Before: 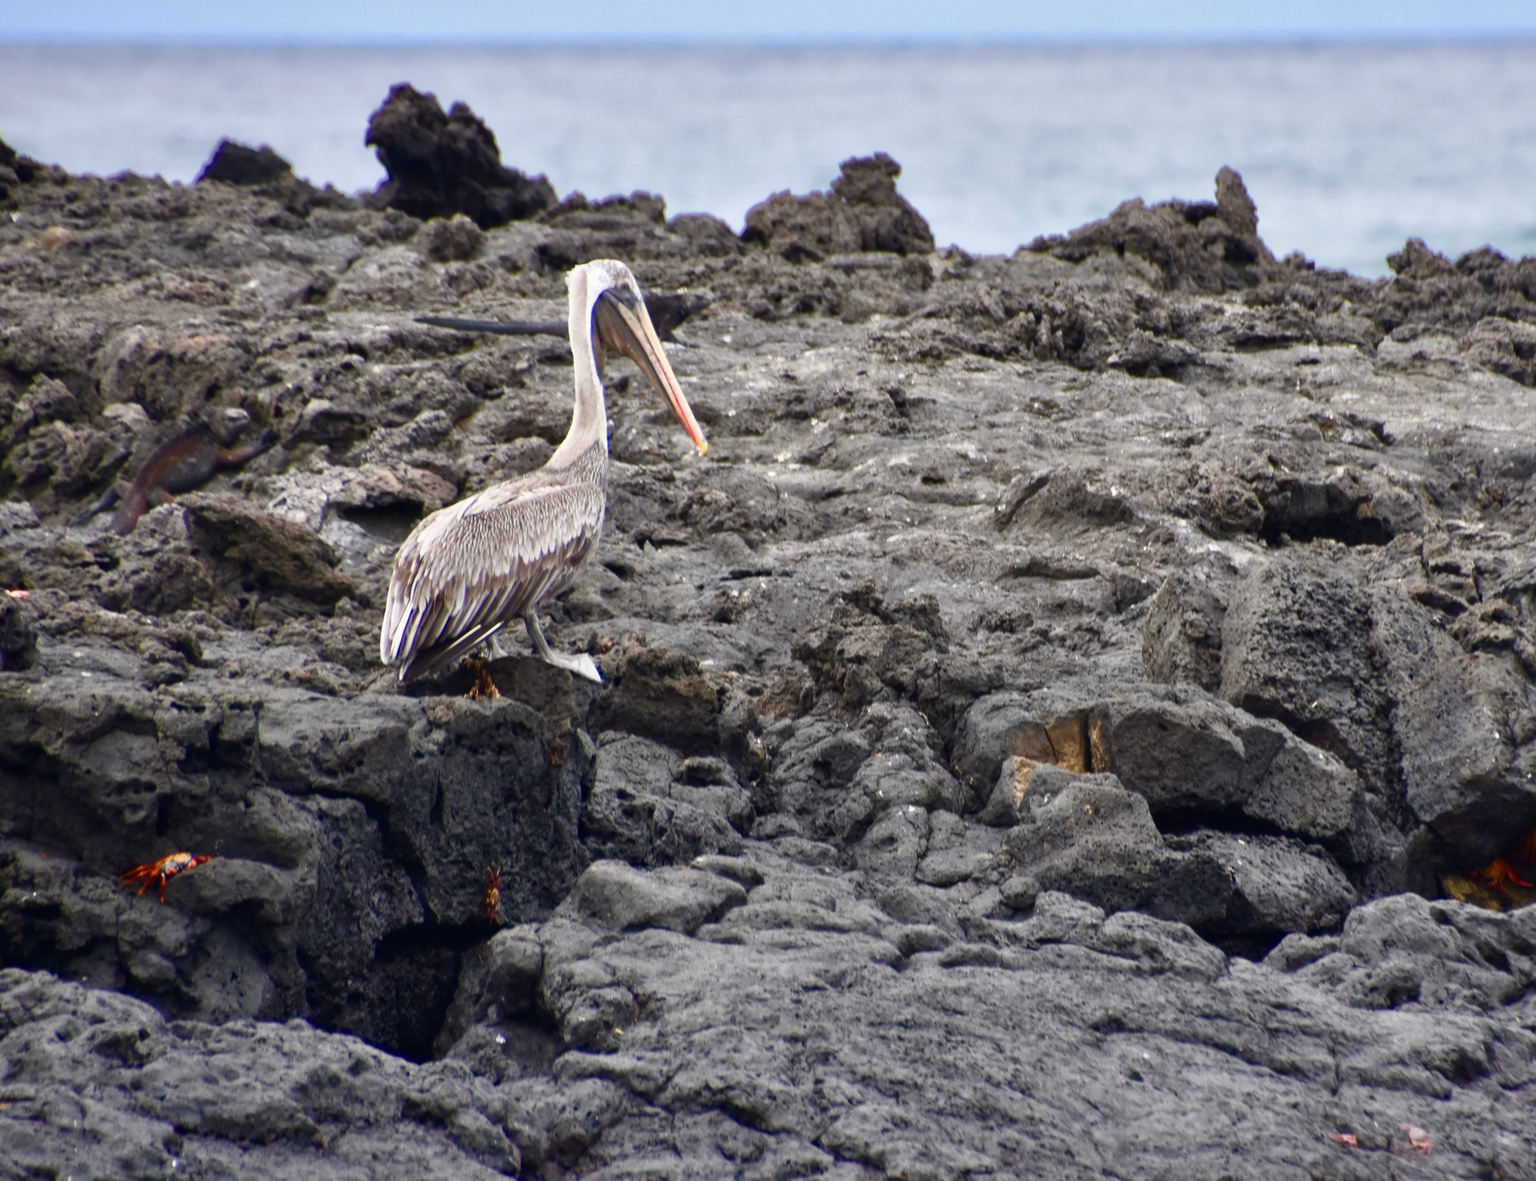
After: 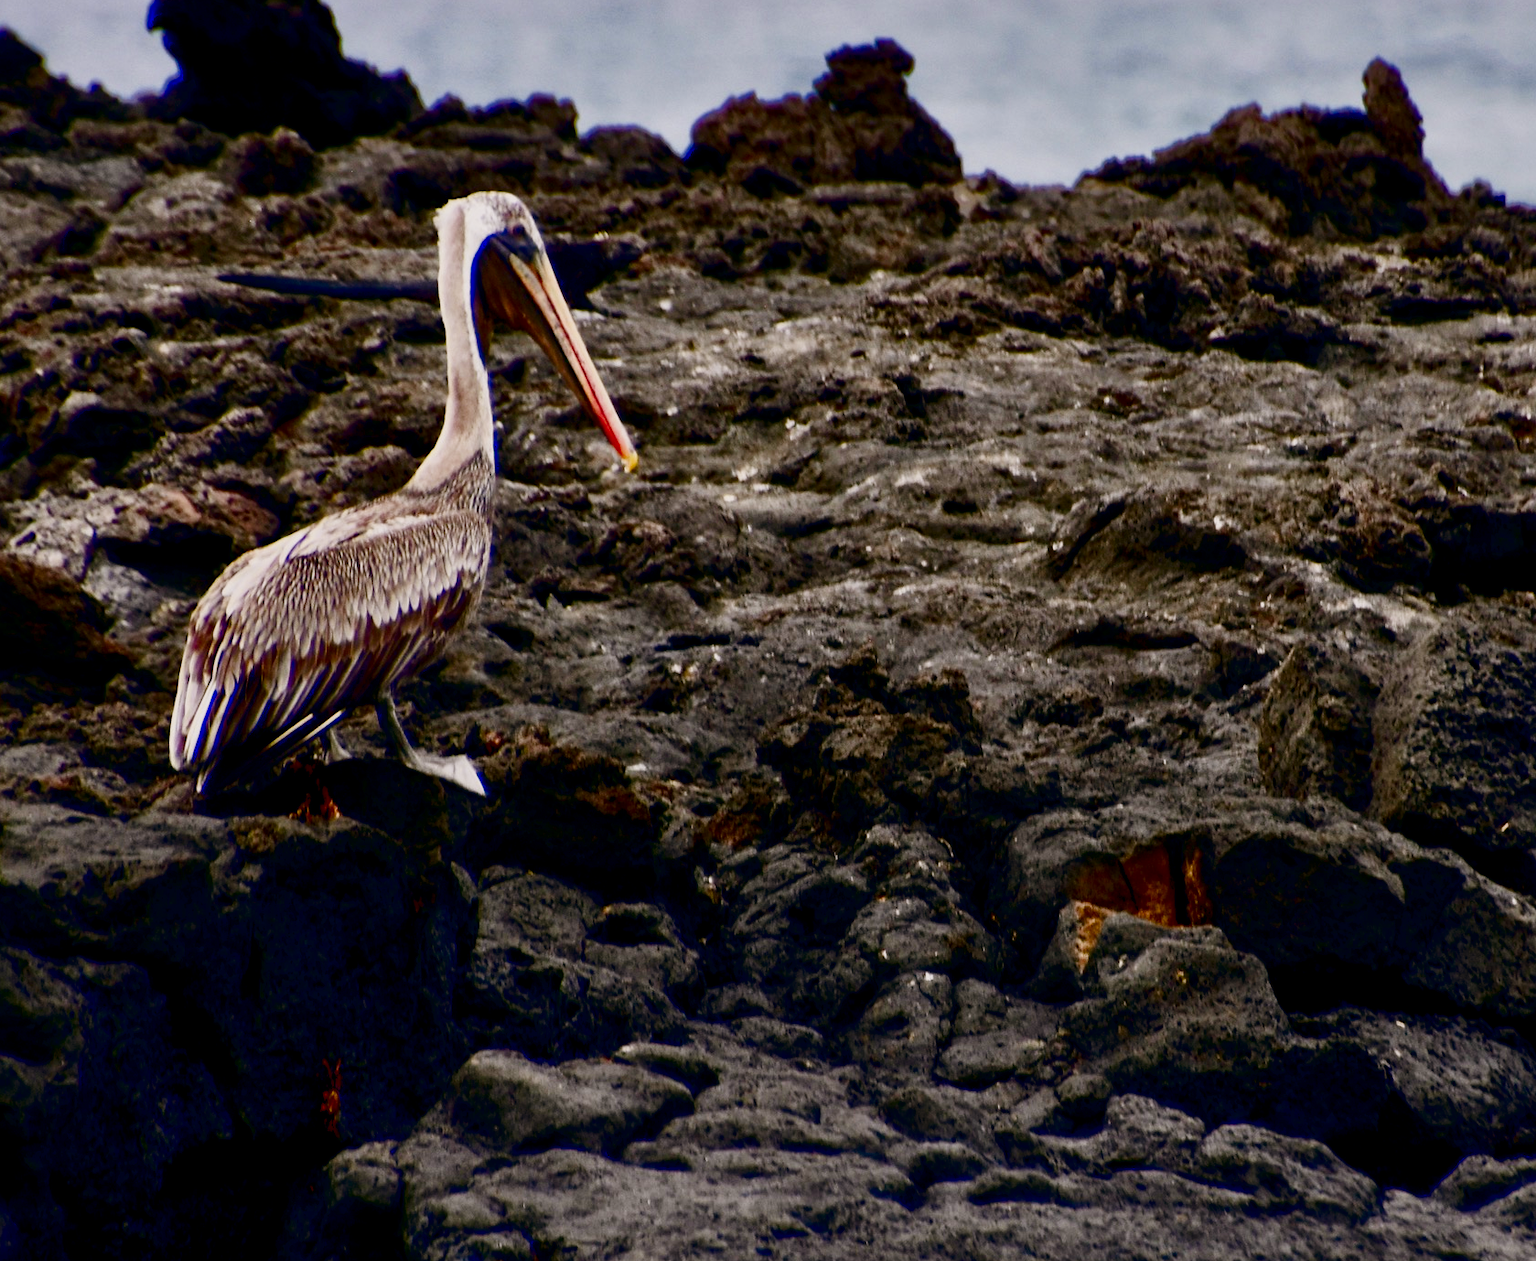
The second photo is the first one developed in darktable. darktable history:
crop and rotate: left 17.046%, top 10.659%, right 12.989%, bottom 14.553%
filmic rgb: black relative exposure -5 EV, white relative exposure 3.5 EV, hardness 3.19, contrast 1.2, highlights saturation mix -50%
exposure: black level correction 0.001, exposure 0.5 EV, compensate exposure bias true, compensate highlight preservation false
color balance: lift [0.975, 0.993, 1, 1.015], gamma [1.1, 1, 1, 0.945], gain [1, 1.04, 1, 0.95]
contrast brightness saturation: brightness -1, saturation 1
